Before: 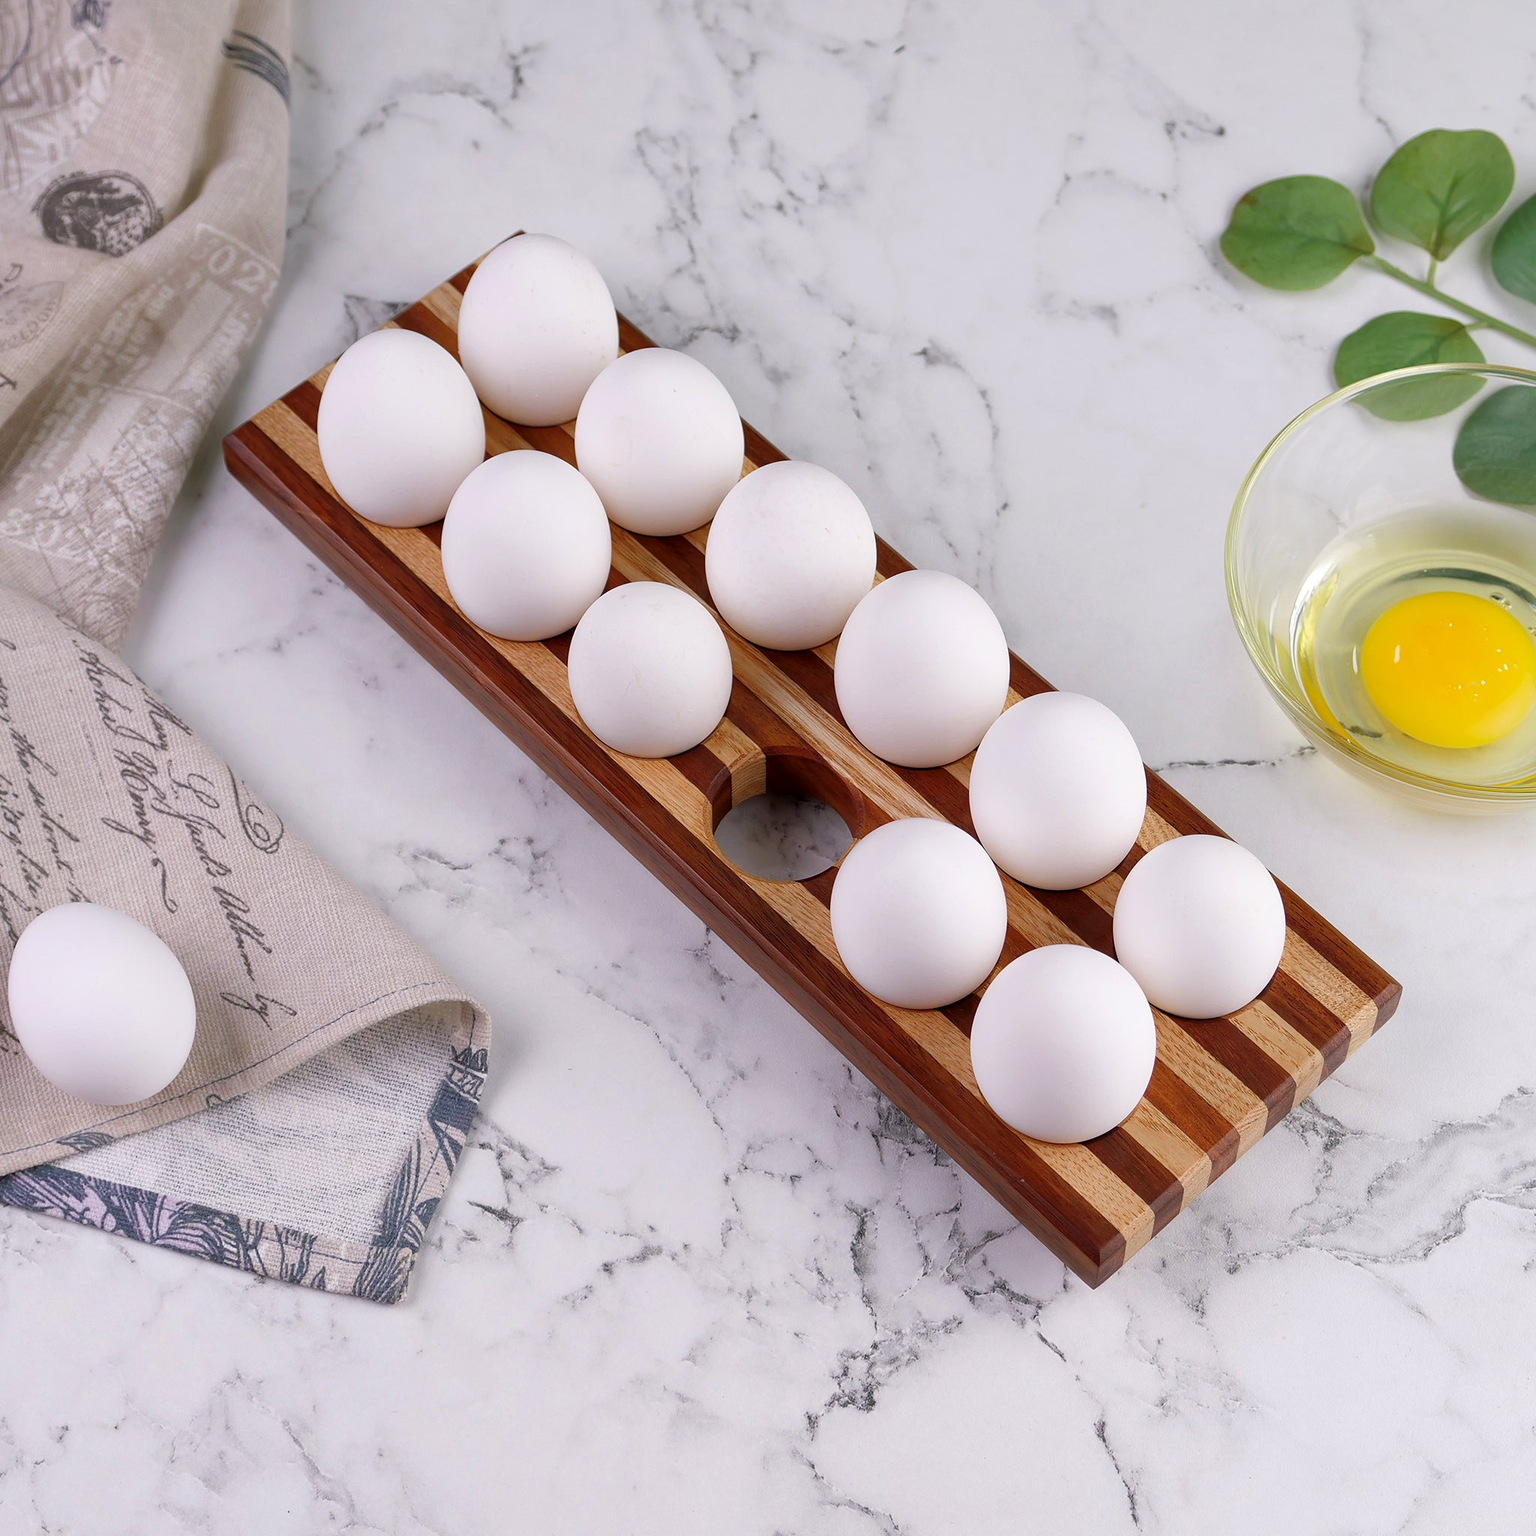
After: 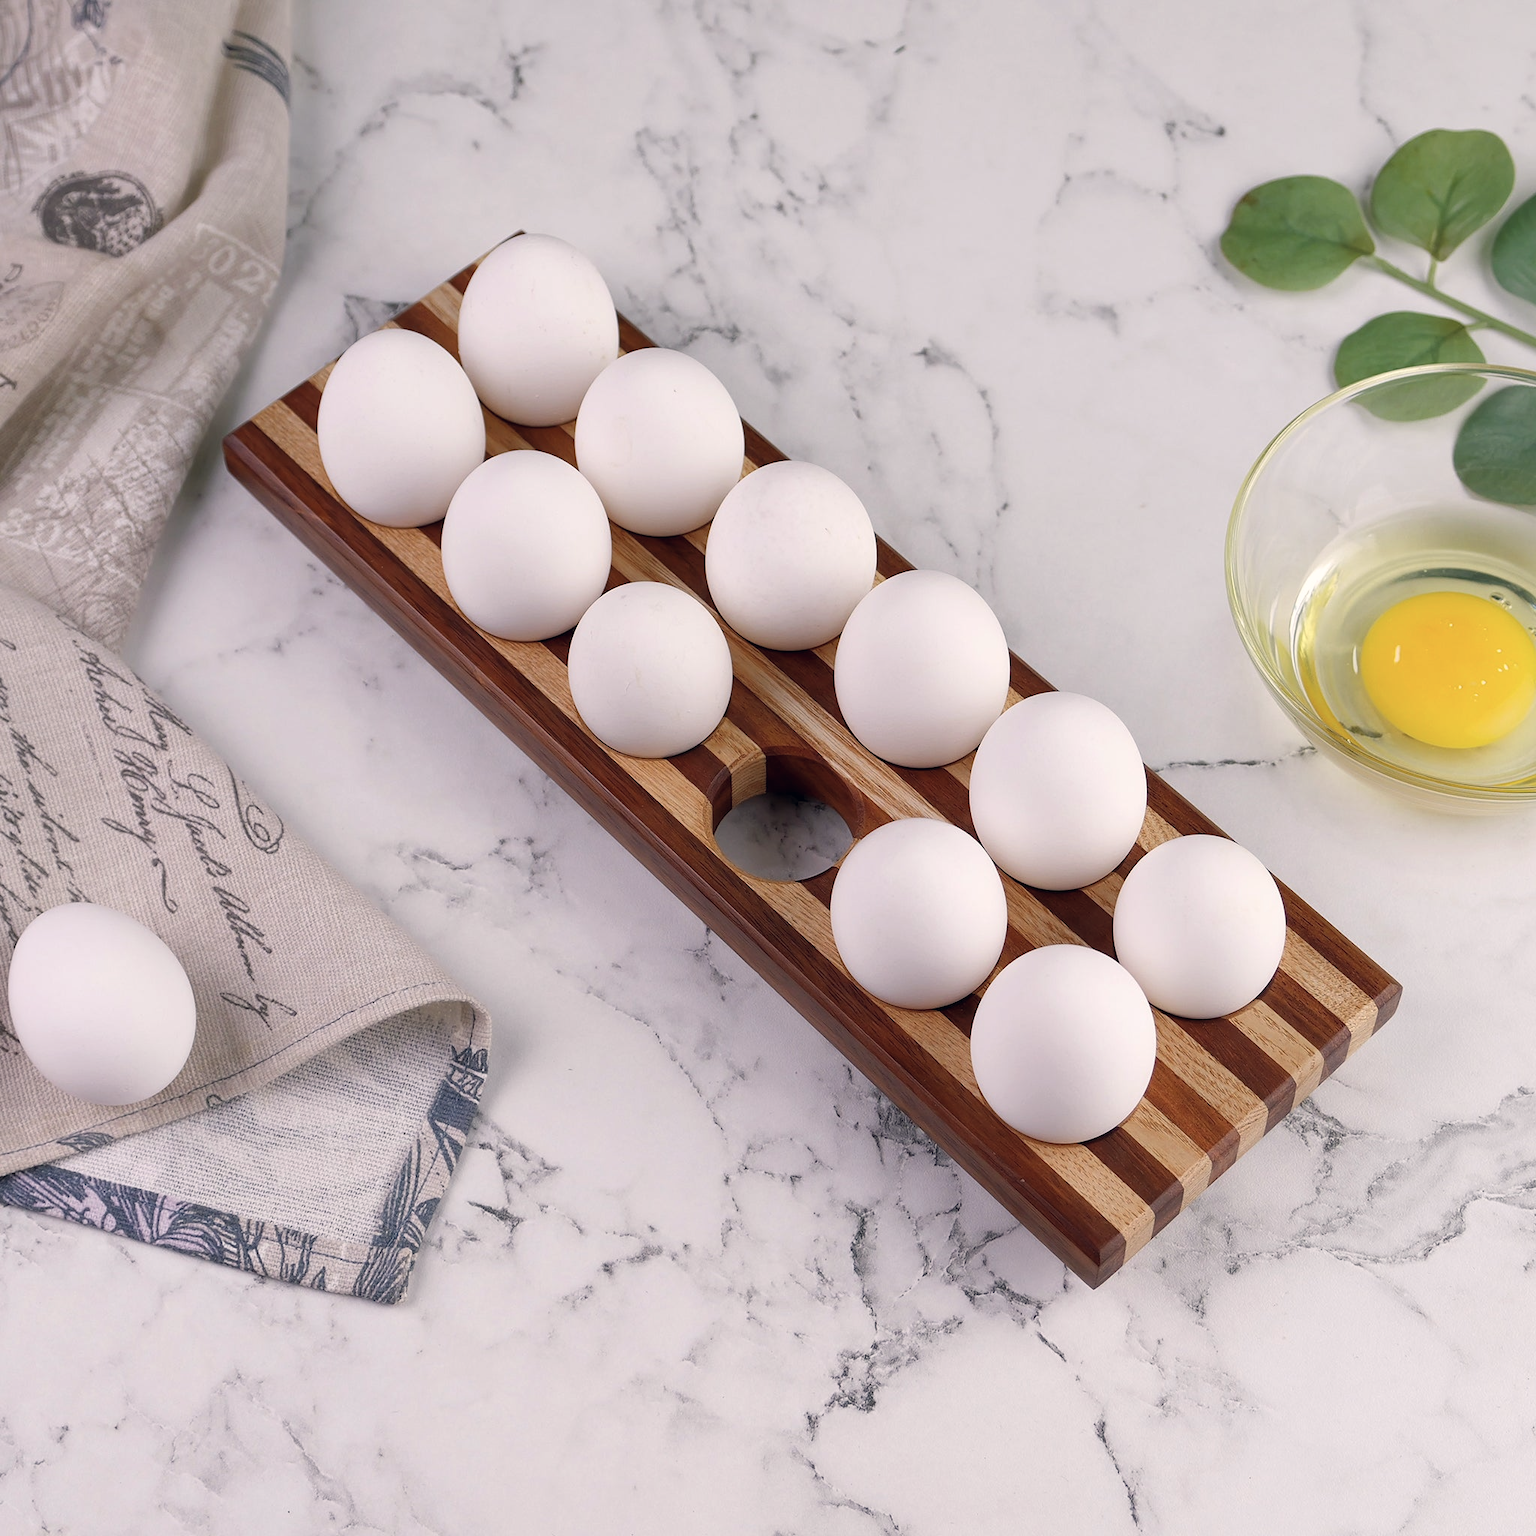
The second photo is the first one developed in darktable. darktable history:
color correction: highlights a* 2.82, highlights b* 5.02, shadows a* -1.91, shadows b* -4.97, saturation 0.813
